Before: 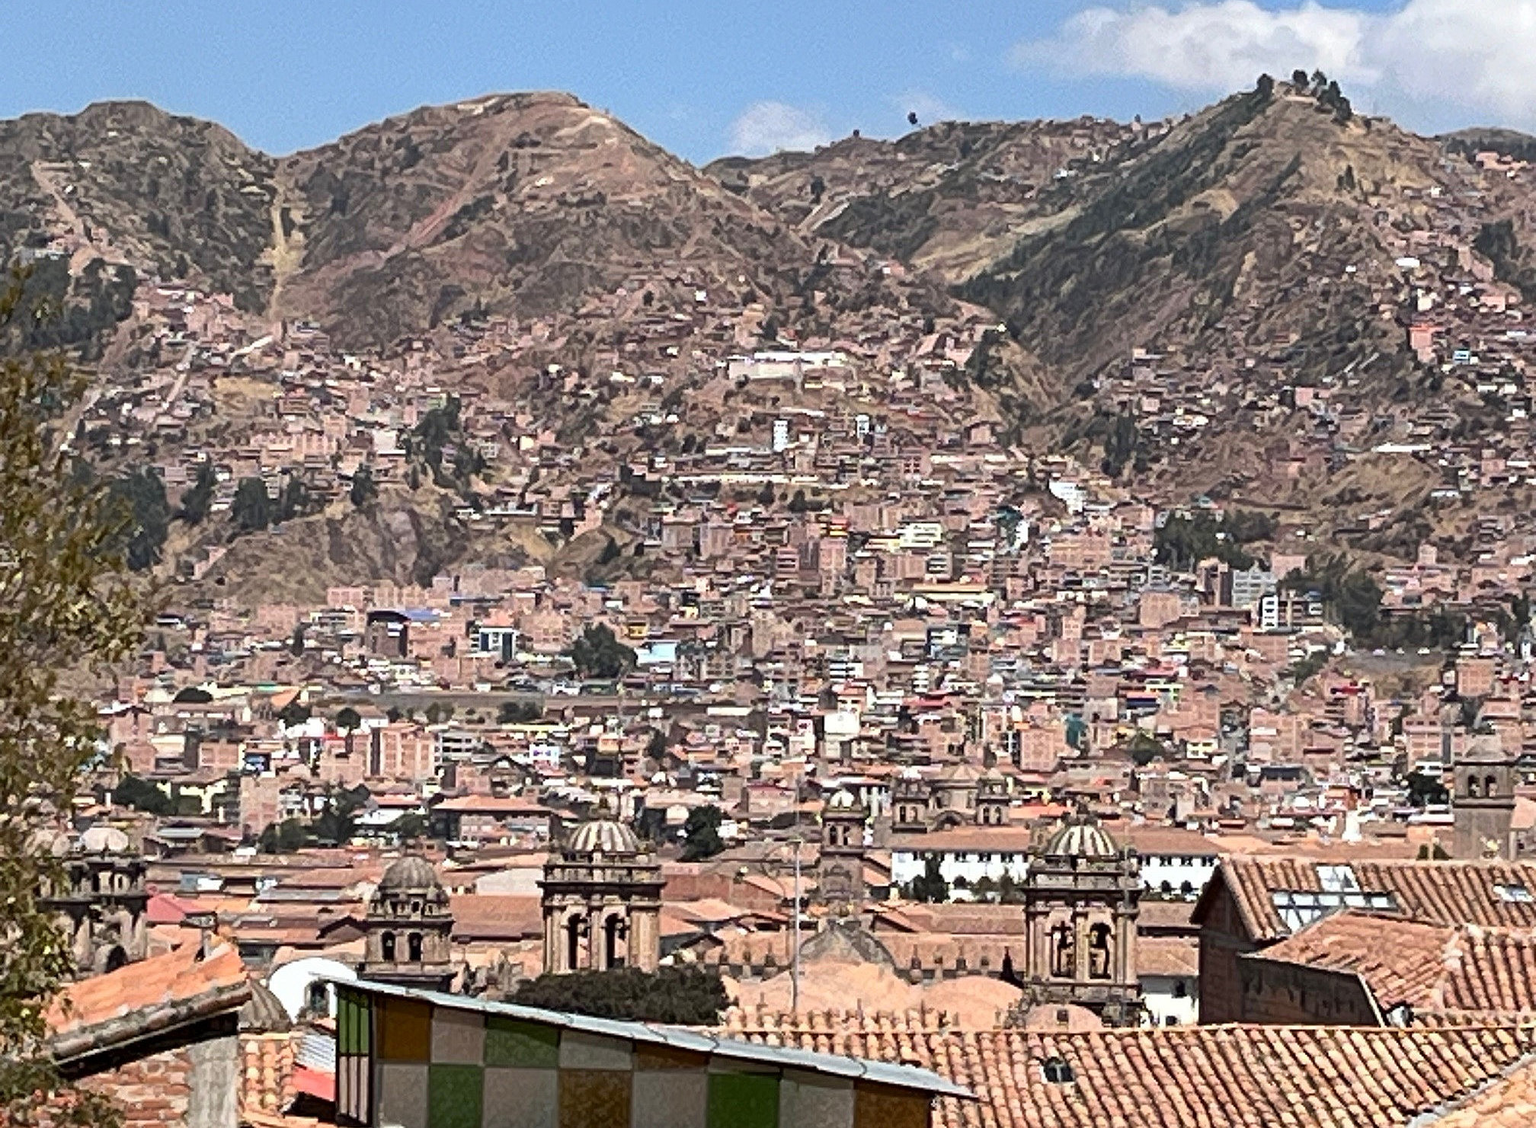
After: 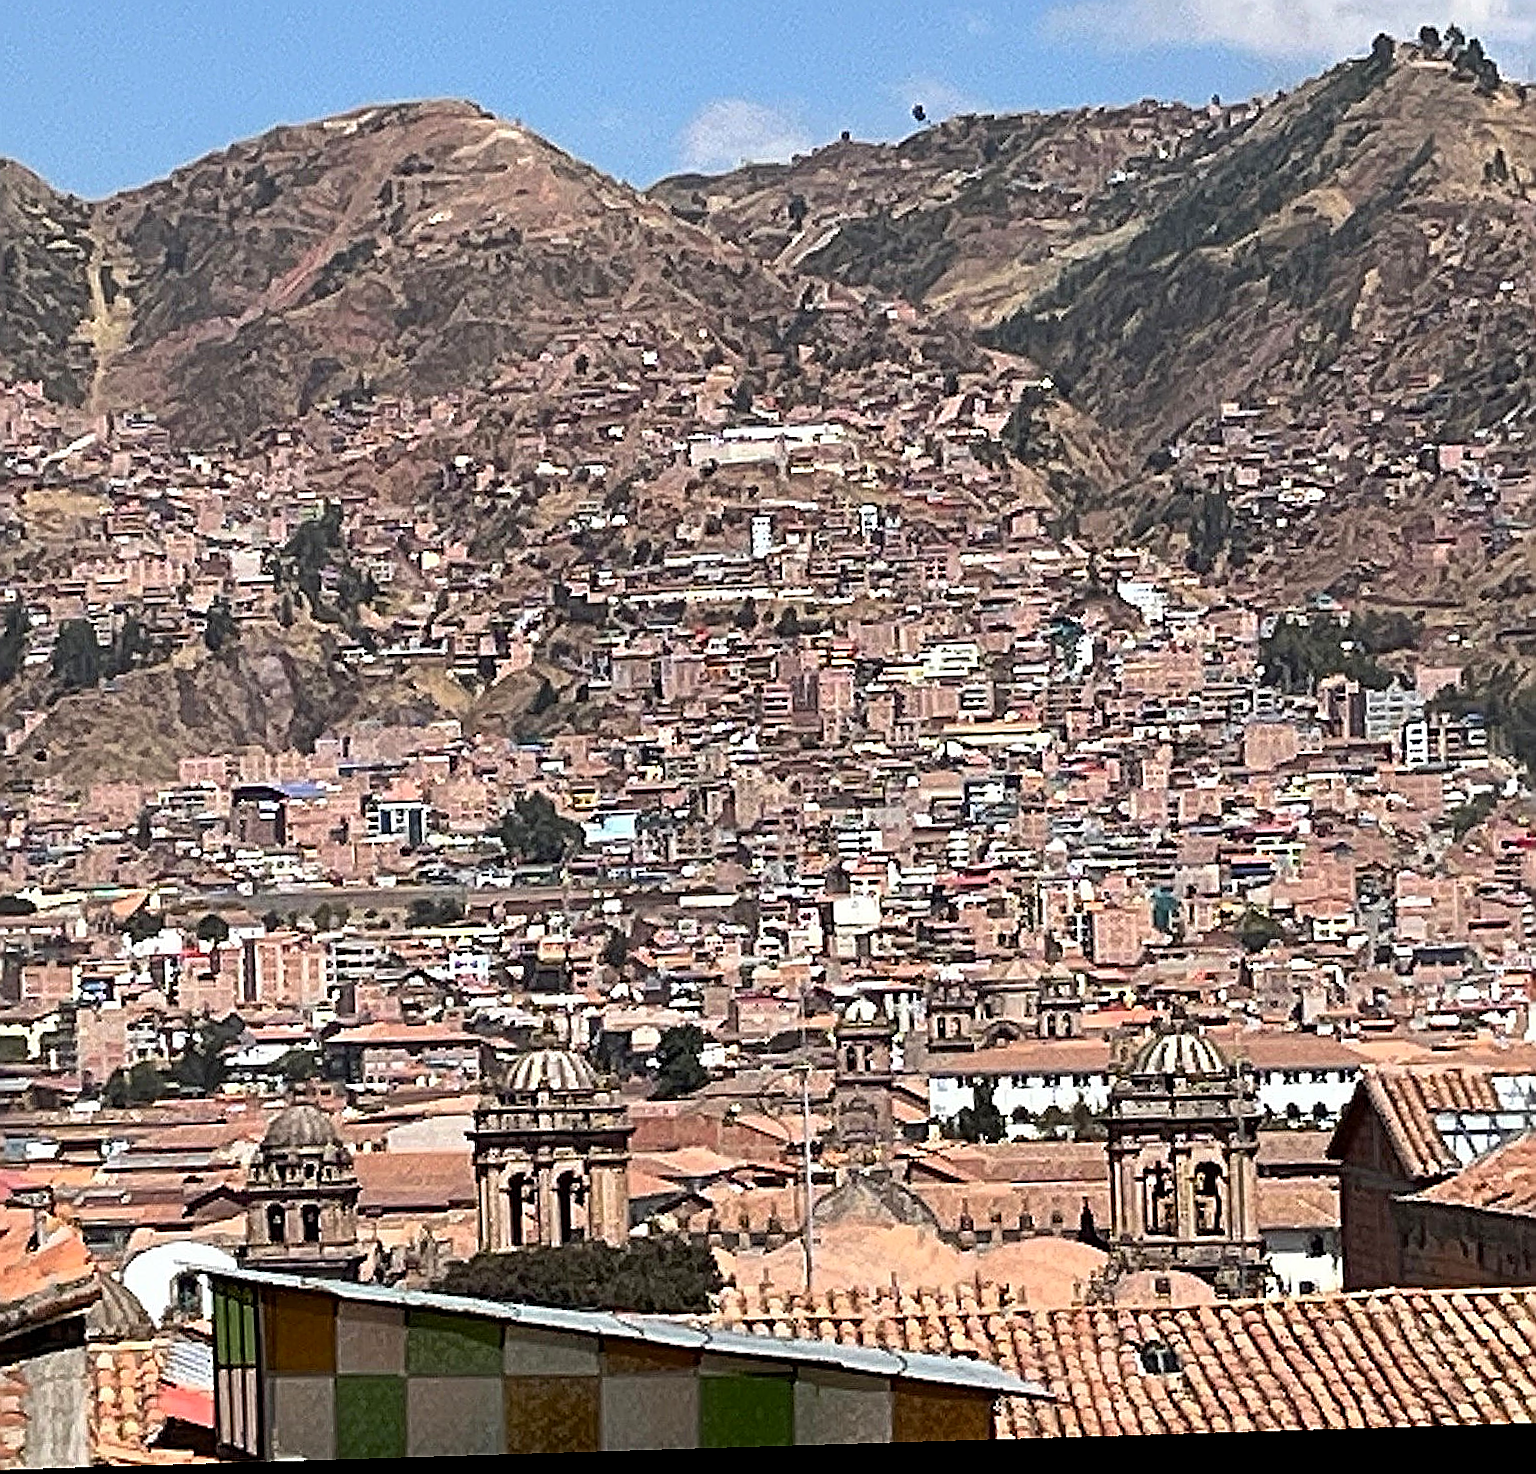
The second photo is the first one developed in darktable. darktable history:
sharpen: radius 1.685, amount 1.294
color correction: saturation 1.11
crop and rotate: left 13.15%, top 5.251%, right 12.609%
rotate and perspective: rotation -2.22°, lens shift (horizontal) -0.022, automatic cropping off
